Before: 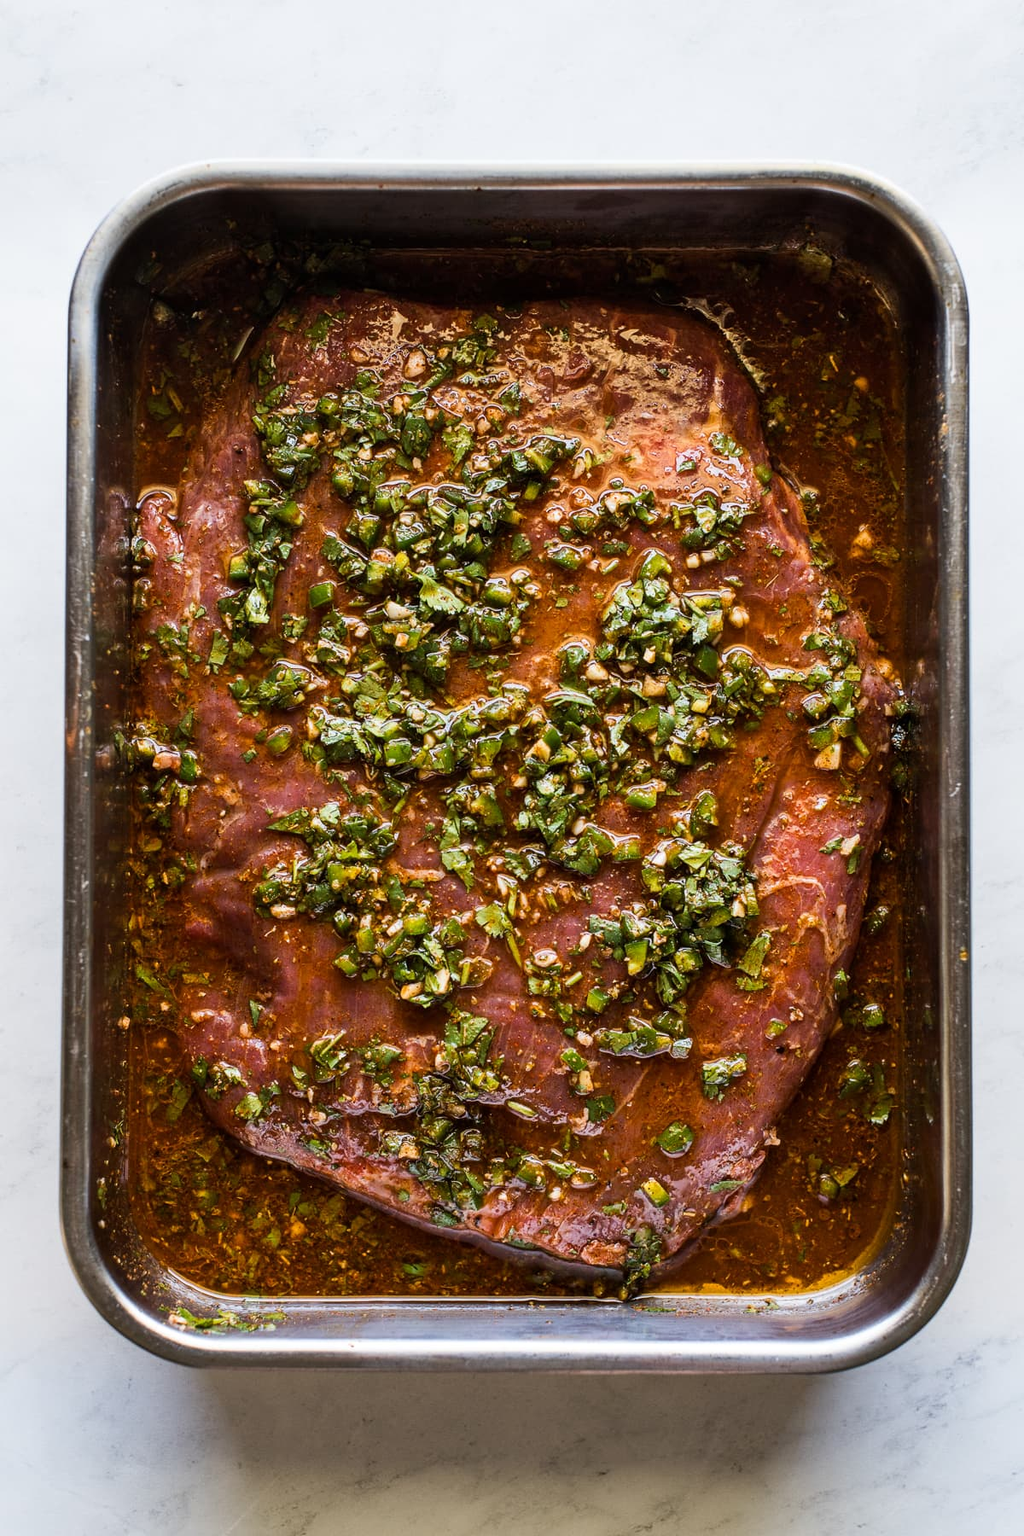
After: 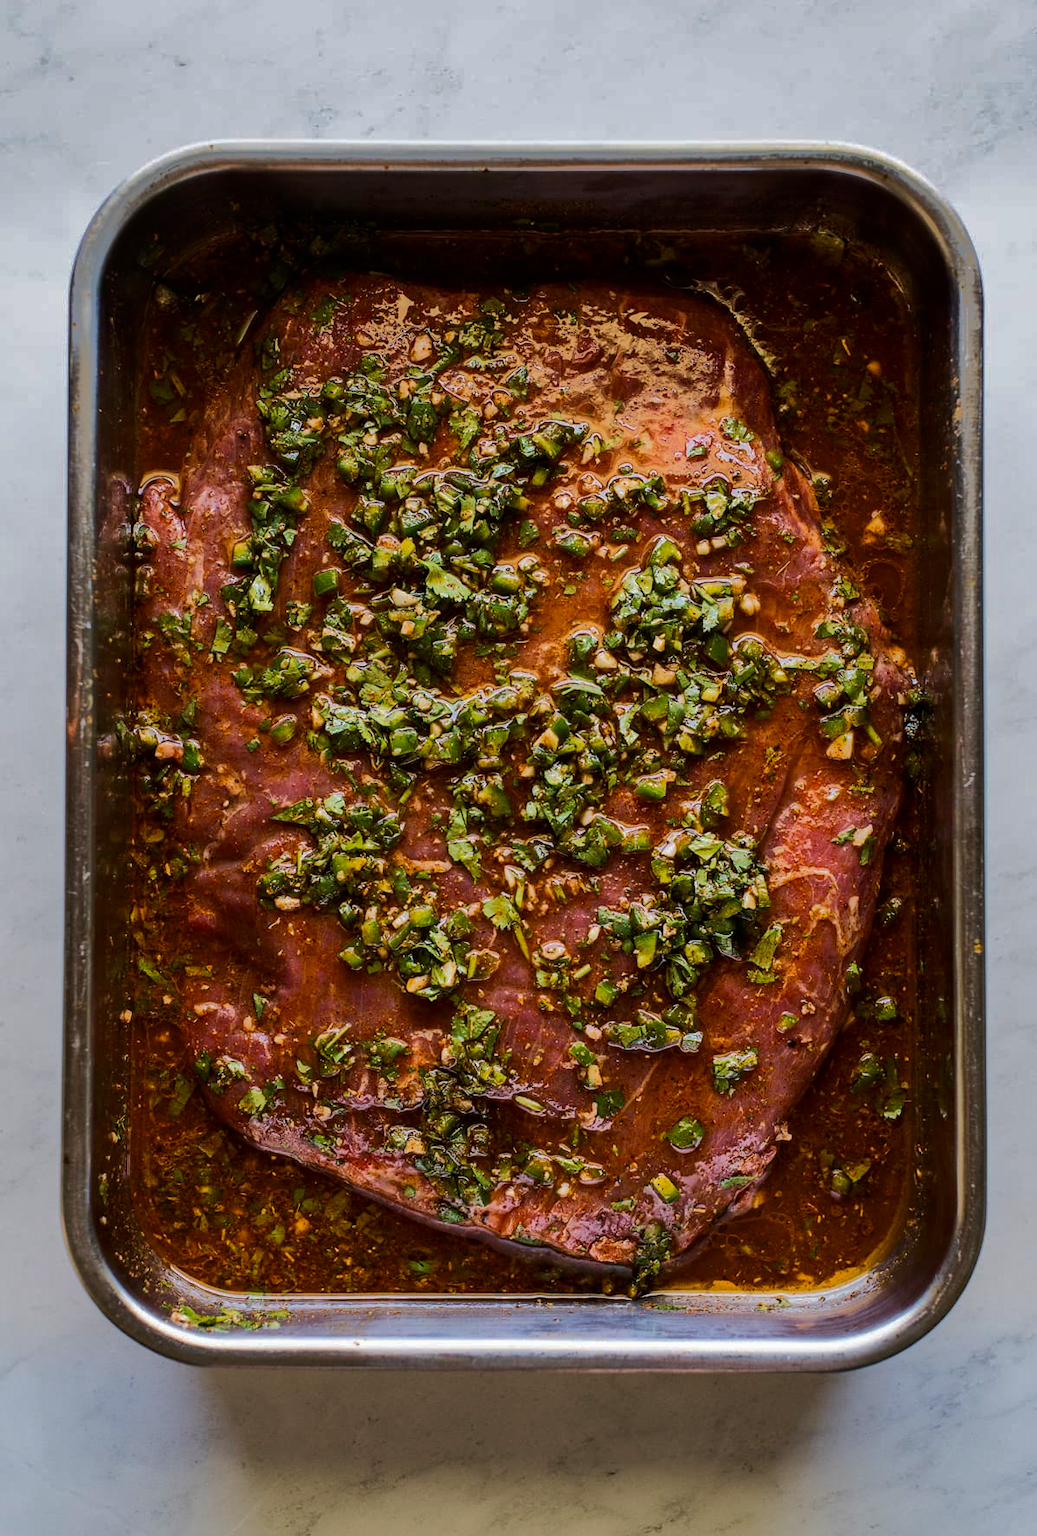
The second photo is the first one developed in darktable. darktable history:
contrast brightness saturation: brightness -0.087
velvia: strength 26.51%
exposure: exposure -0.012 EV, compensate exposure bias true, compensate highlight preservation false
crop: top 1.394%, right 0.106%
shadows and highlights: shadows -19.54, highlights -73.38
